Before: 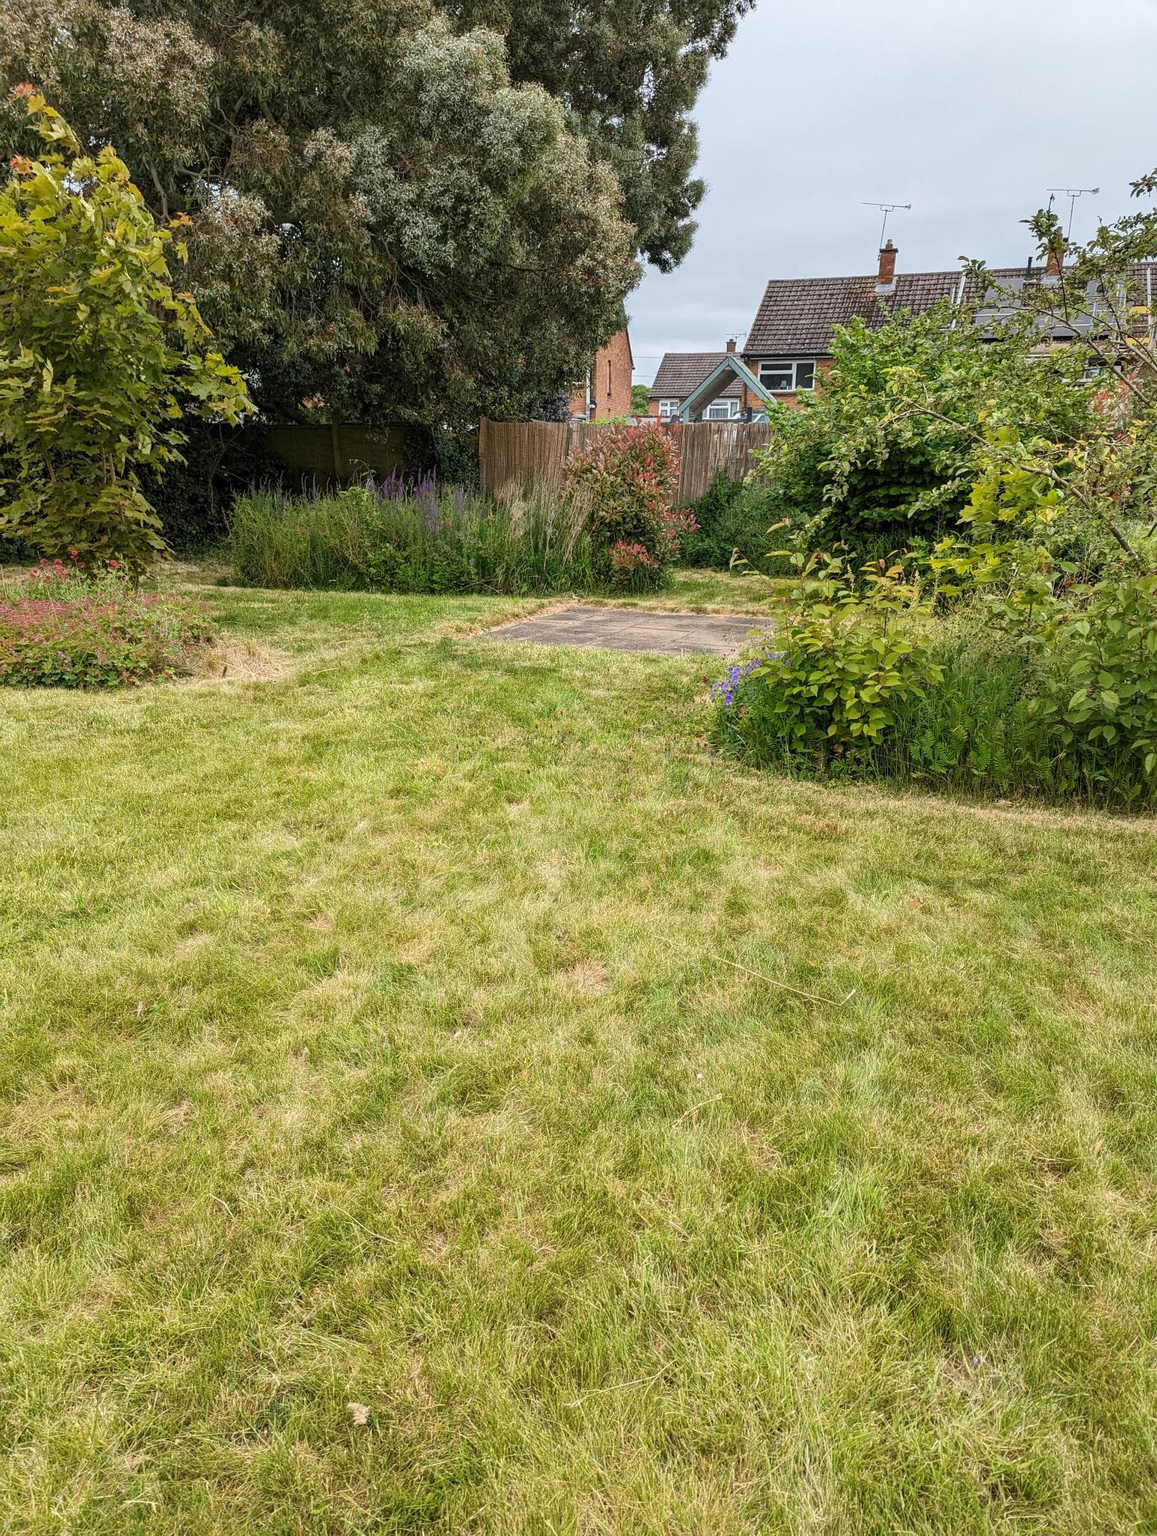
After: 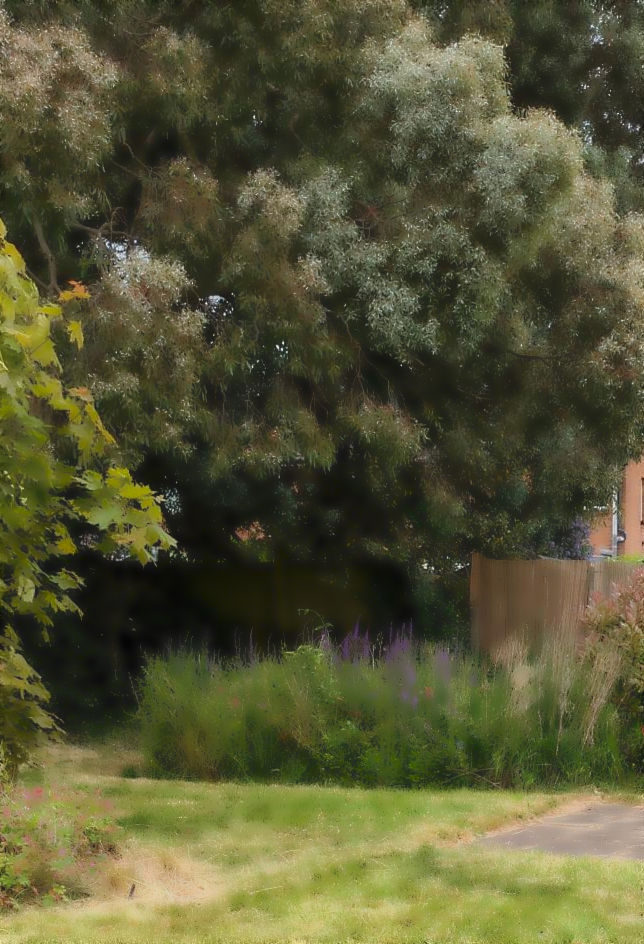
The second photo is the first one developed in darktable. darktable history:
crop and rotate: left 10.817%, top 0.062%, right 47.194%, bottom 53.626%
lowpass: radius 4, soften with bilateral filter, unbound 0
